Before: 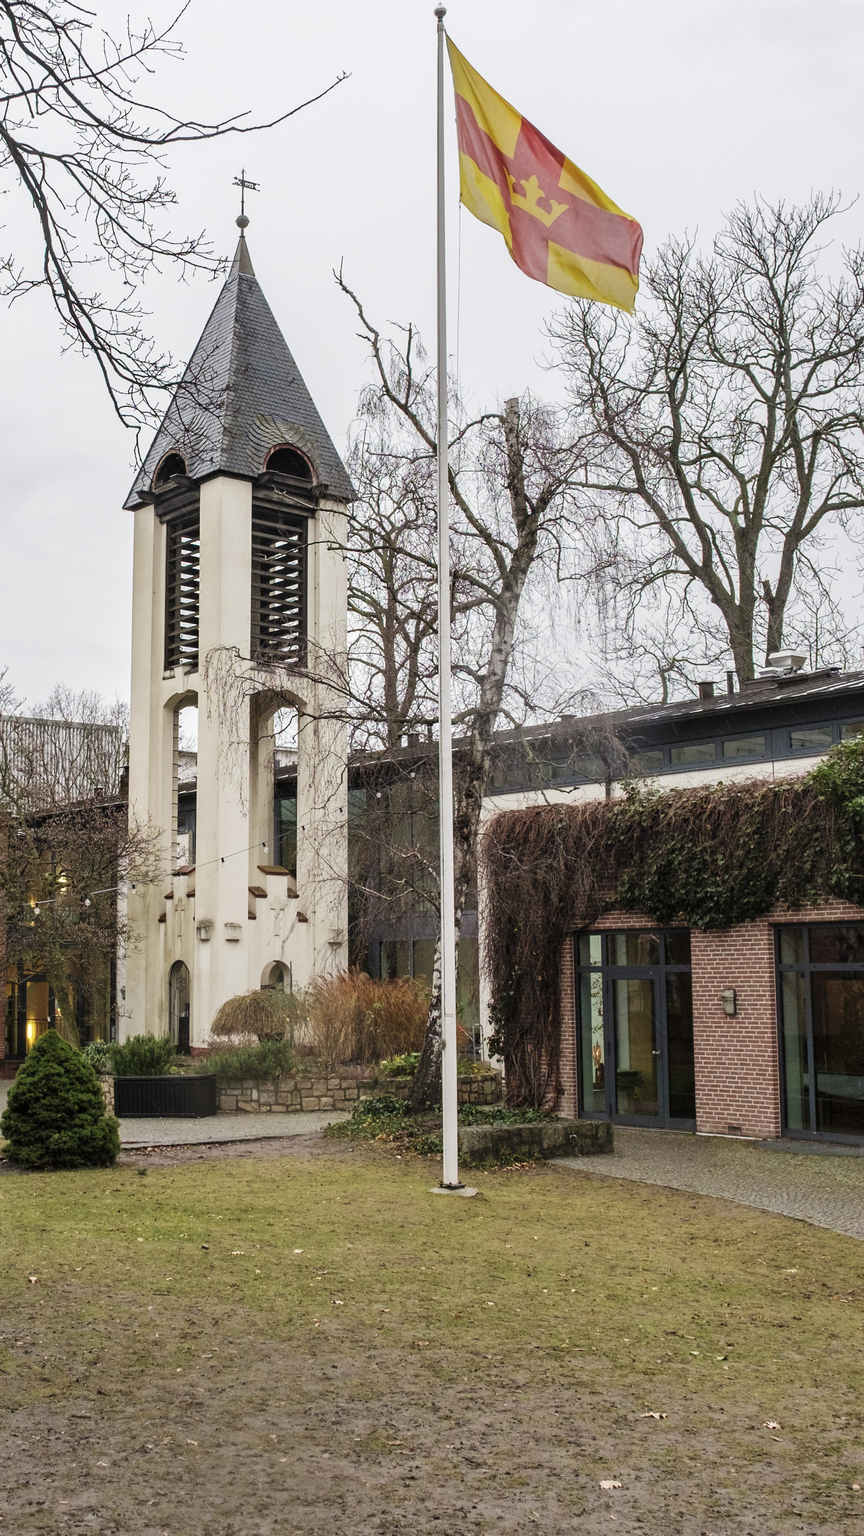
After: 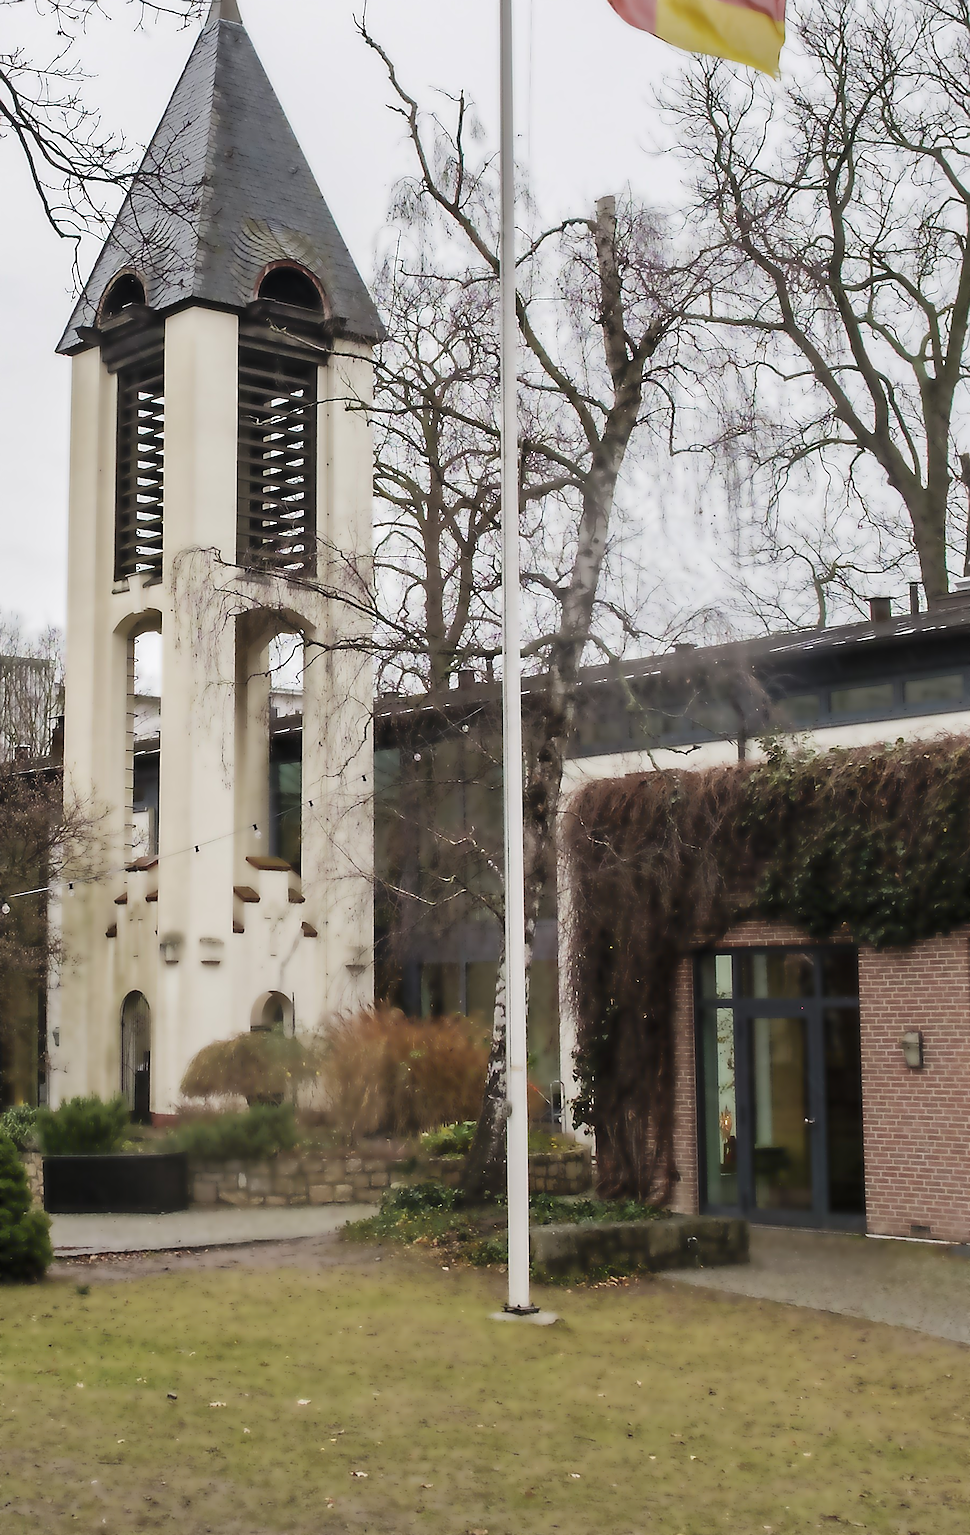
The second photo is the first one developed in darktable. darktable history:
sharpen: radius 1.685, amount 1.294
crop: left 9.712%, top 16.928%, right 10.845%, bottom 12.332%
lowpass: radius 4, soften with bilateral filter, unbound 0
